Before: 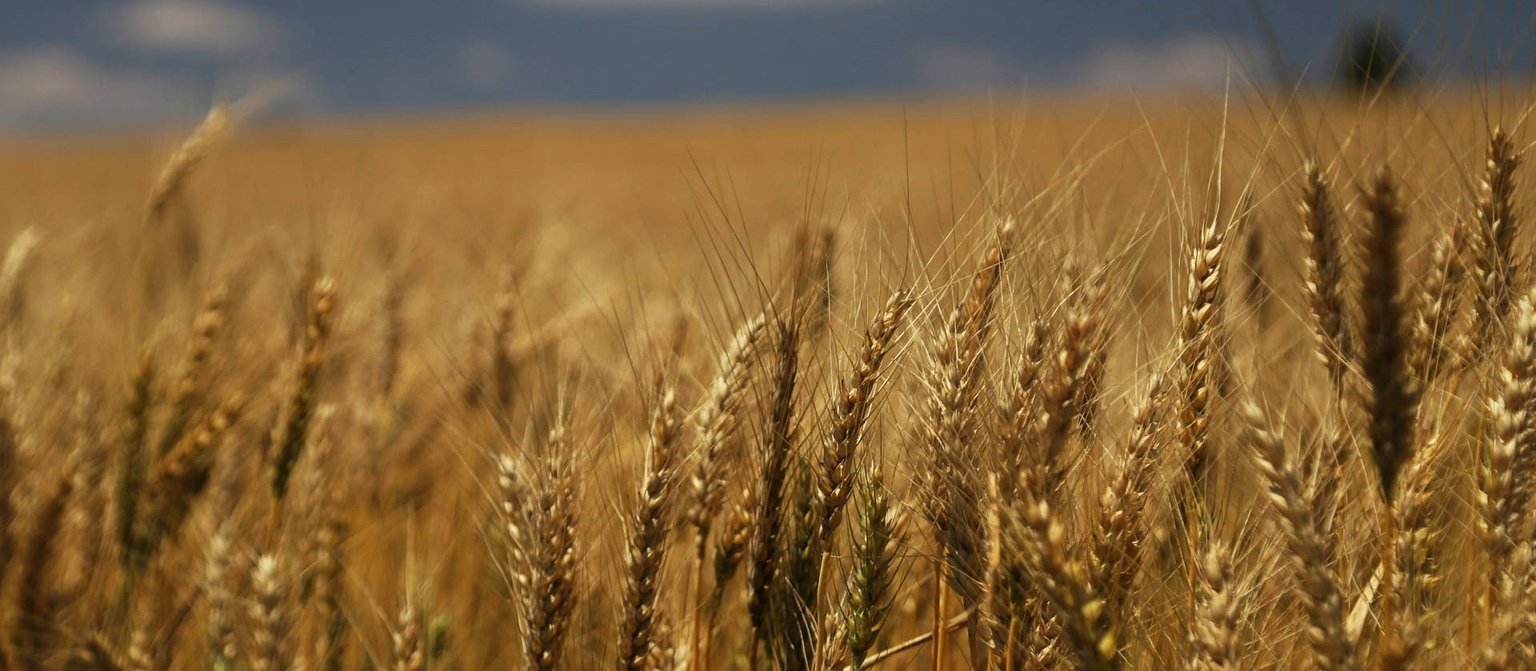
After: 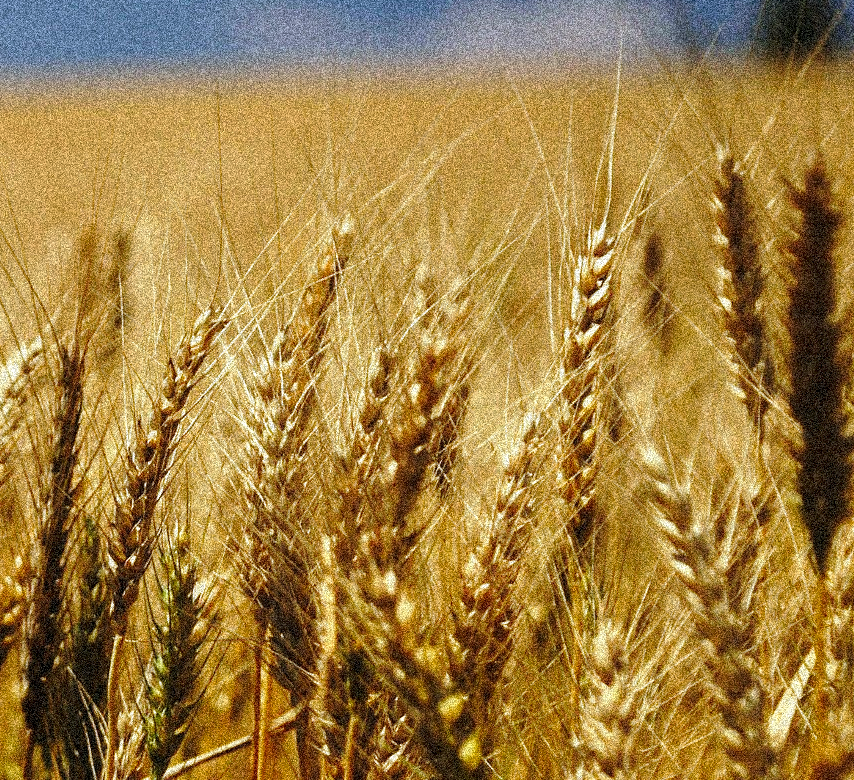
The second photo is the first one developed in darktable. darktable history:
grain: coarseness 3.75 ISO, strength 100%, mid-tones bias 0%
crop: left 47.628%, top 6.643%, right 7.874%
base curve: curves: ch0 [(0, 0) (0.036, 0.037) (0.121, 0.228) (0.46, 0.76) (0.859, 0.983) (1, 1)], preserve colors none
white balance: red 0.926, green 1.003, blue 1.133
